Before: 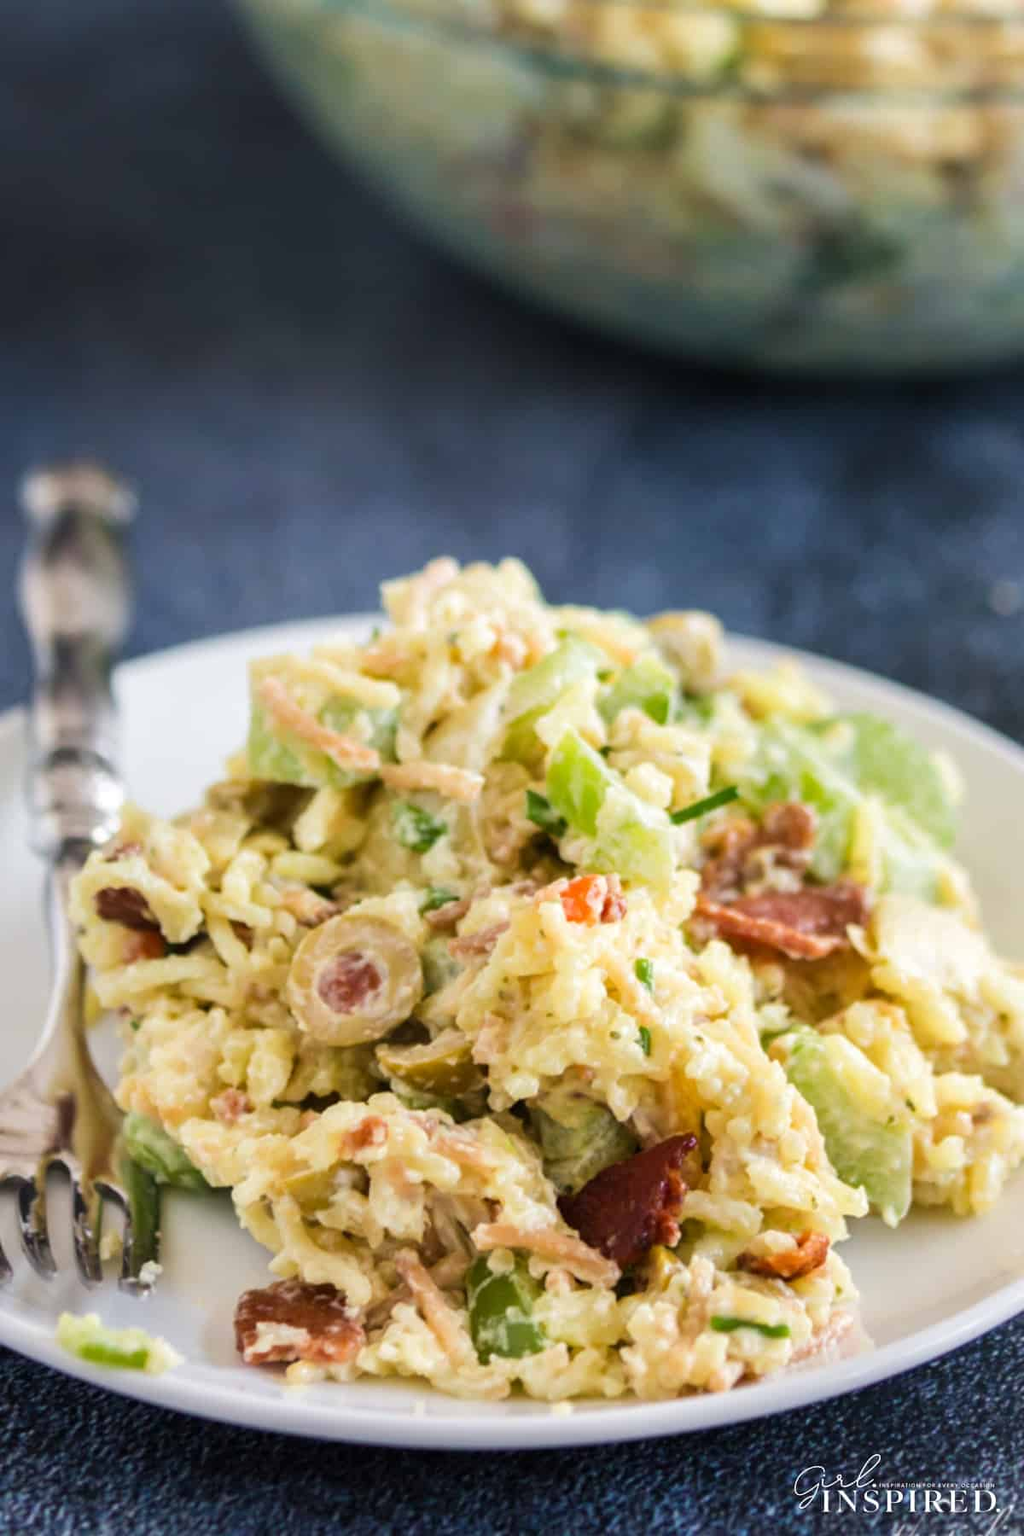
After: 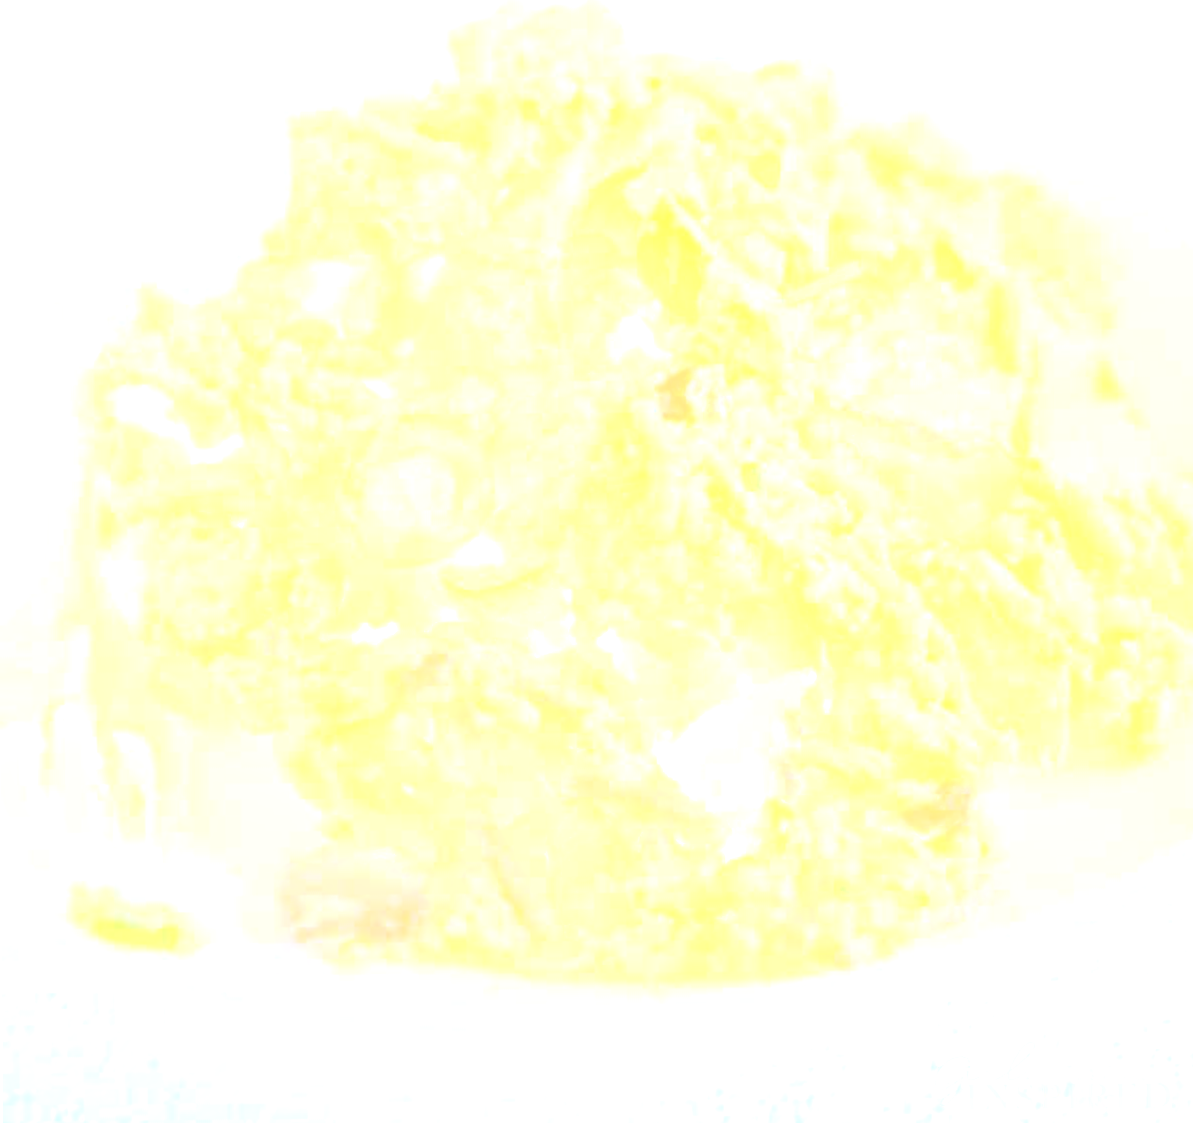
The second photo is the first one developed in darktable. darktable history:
bloom: size 85%, threshold 5%, strength 85%
rotate and perspective: rotation -0.45°, automatic cropping original format, crop left 0.008, crop right 0.992, crop top 0.012, crop bottom 0.988
crop and rotate: top 36.435%
